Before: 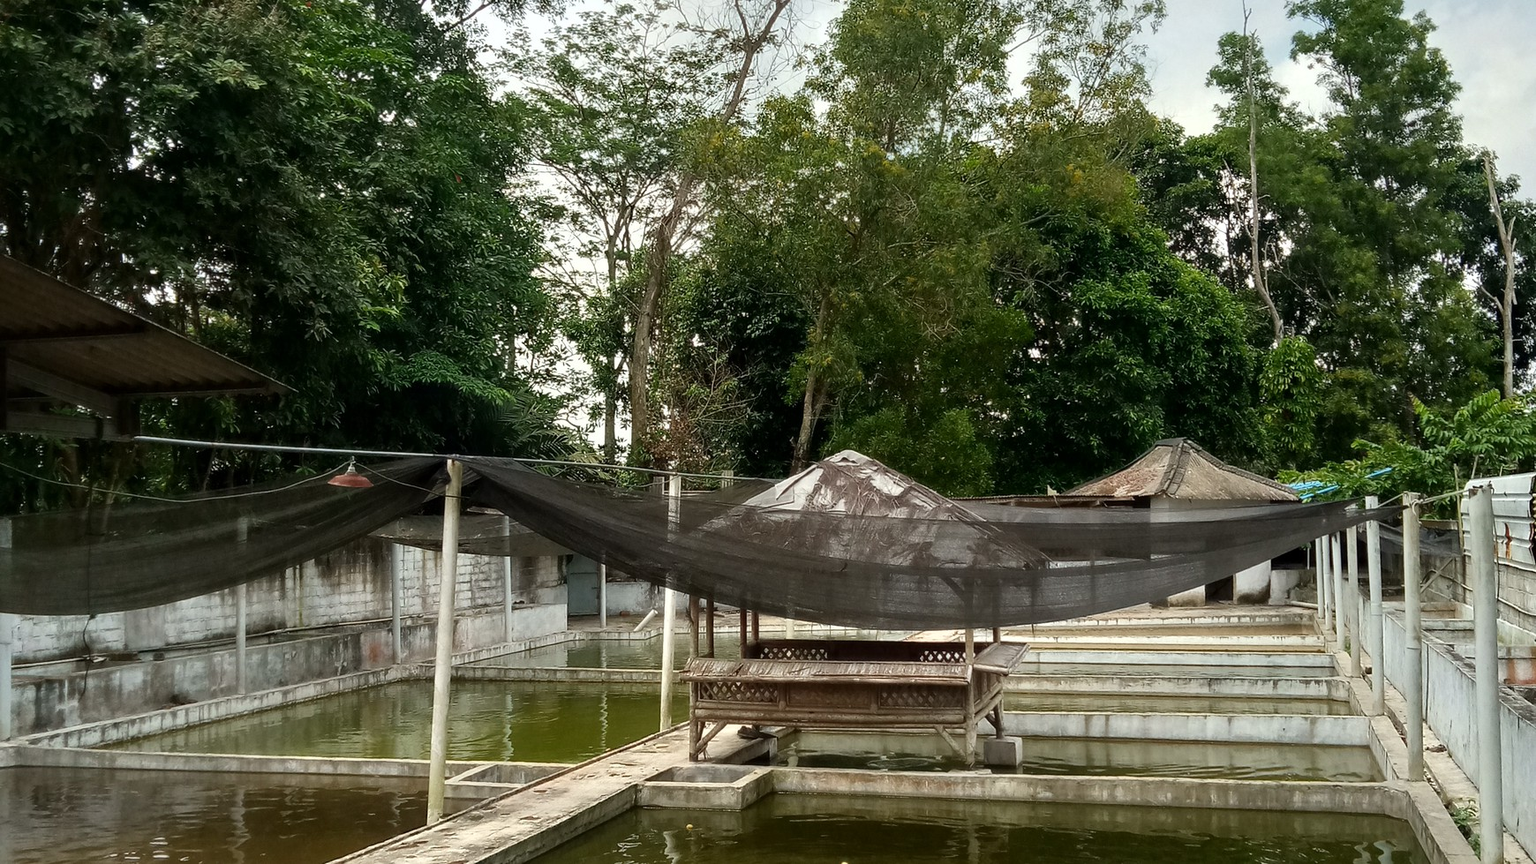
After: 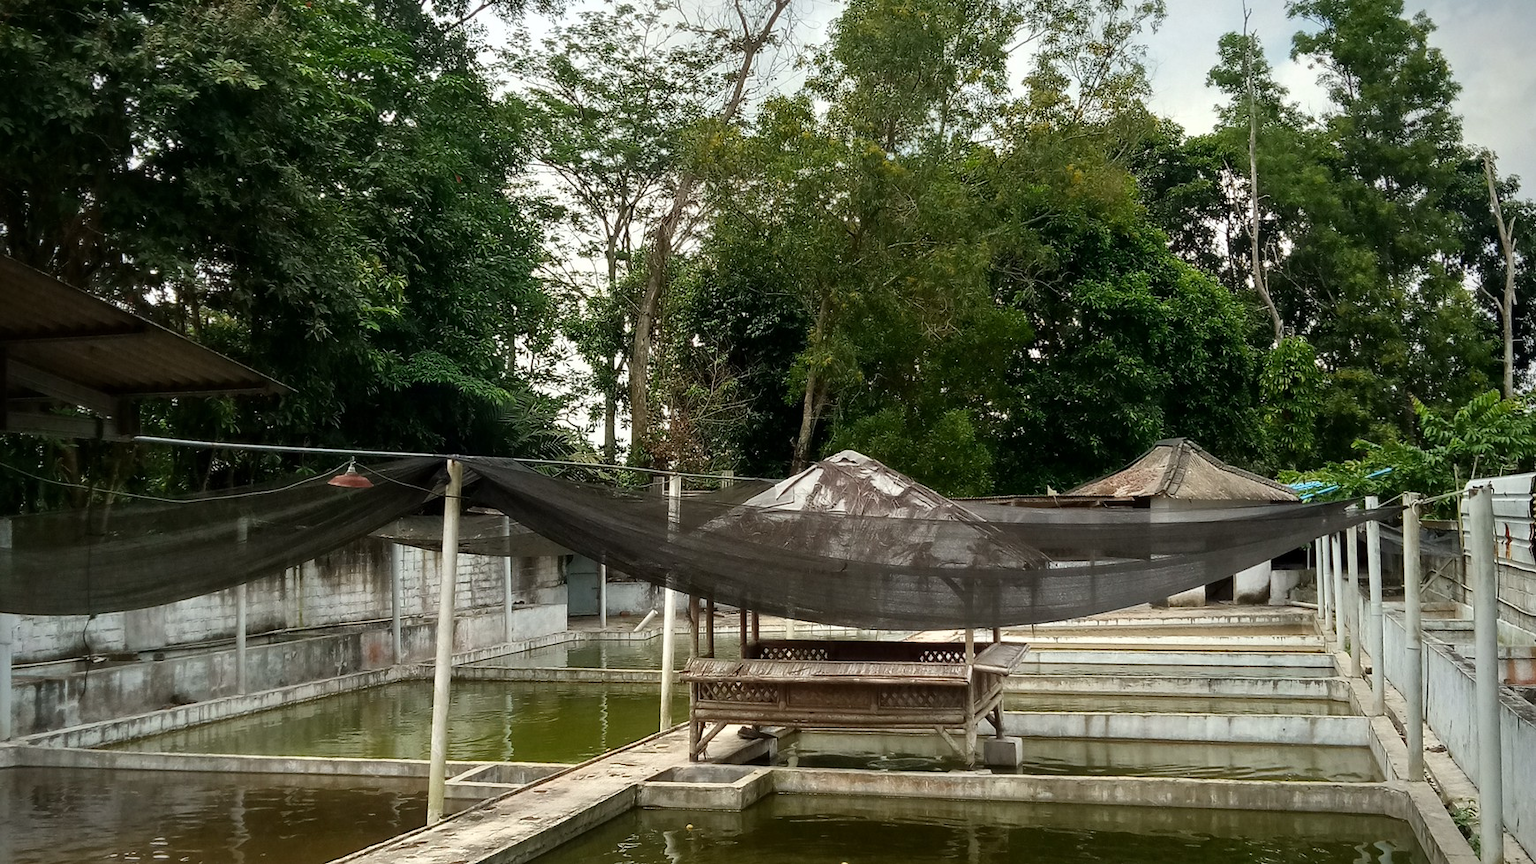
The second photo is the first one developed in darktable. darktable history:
vignetting: fall-off radius 61.01%, brightness -0.568, saturation 0.003, unbound false
